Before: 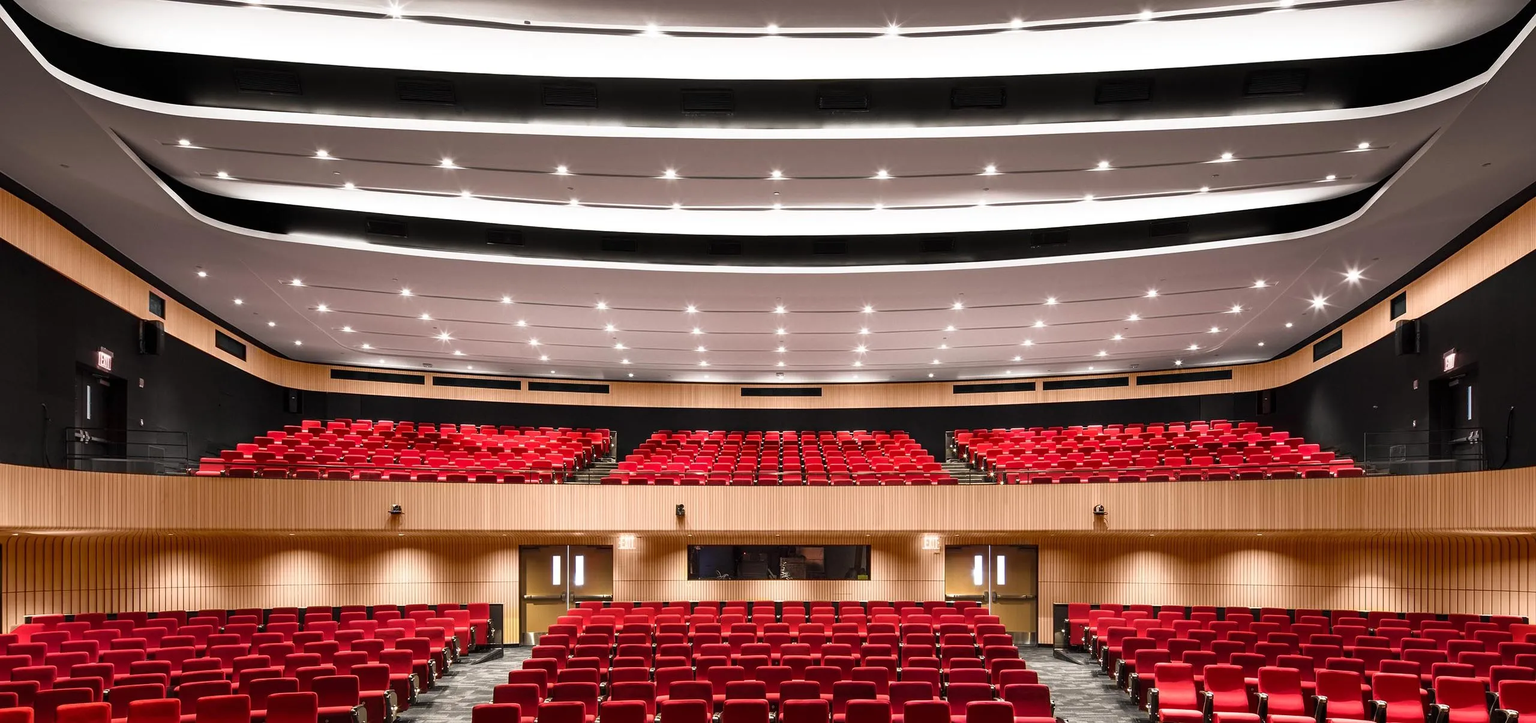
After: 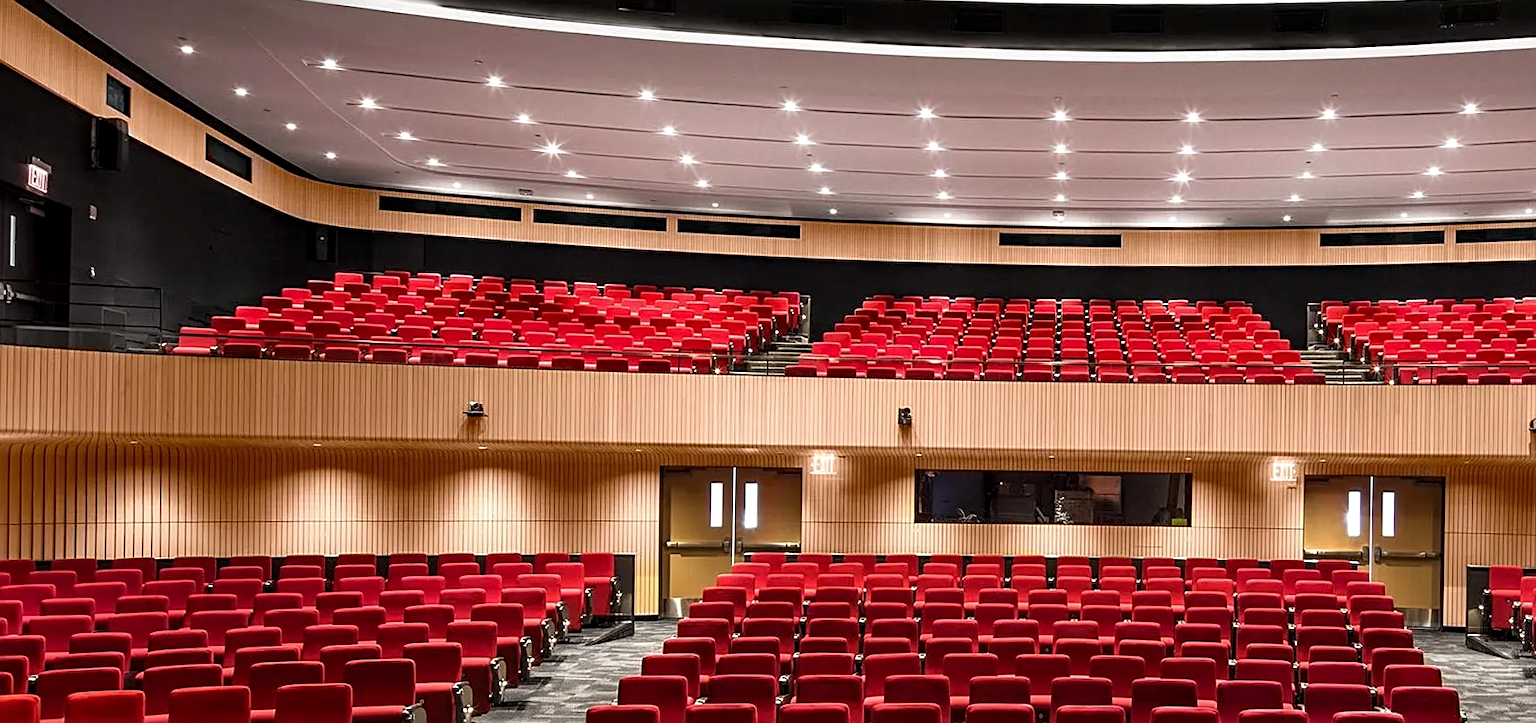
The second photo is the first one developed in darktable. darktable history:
sharpen: amount 0.478
crop and rotate: angle -0.82°, left 3.85%, top 31.828%, right 27.992%
local contrast: highlights 100%, shadows 100%, detail 120%, midtone range 0.2
color balance: output saturation 98.5%
haze removal: compatibility mode true, adaptive false
